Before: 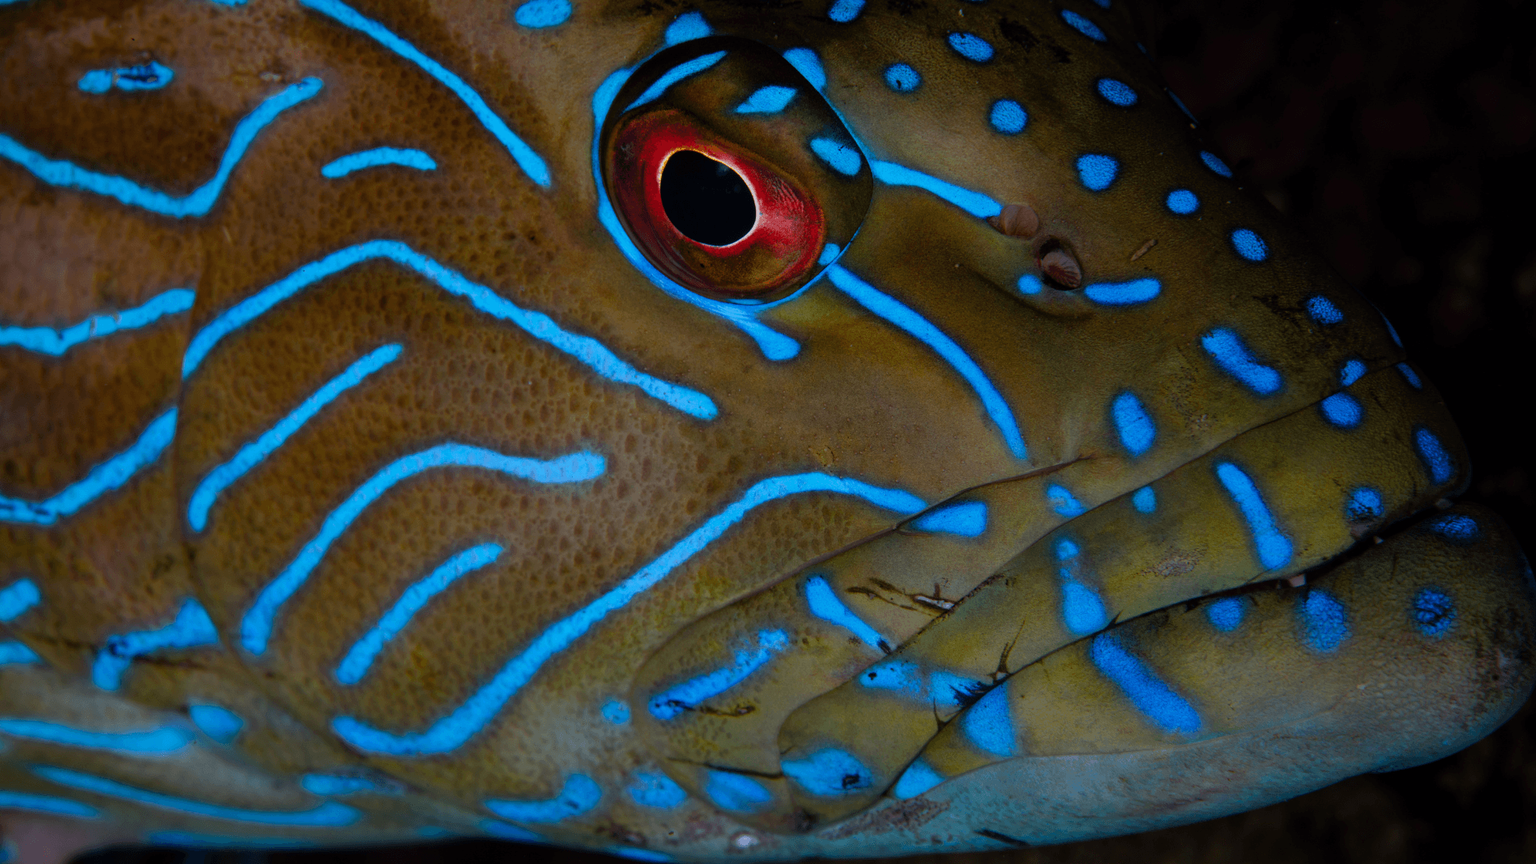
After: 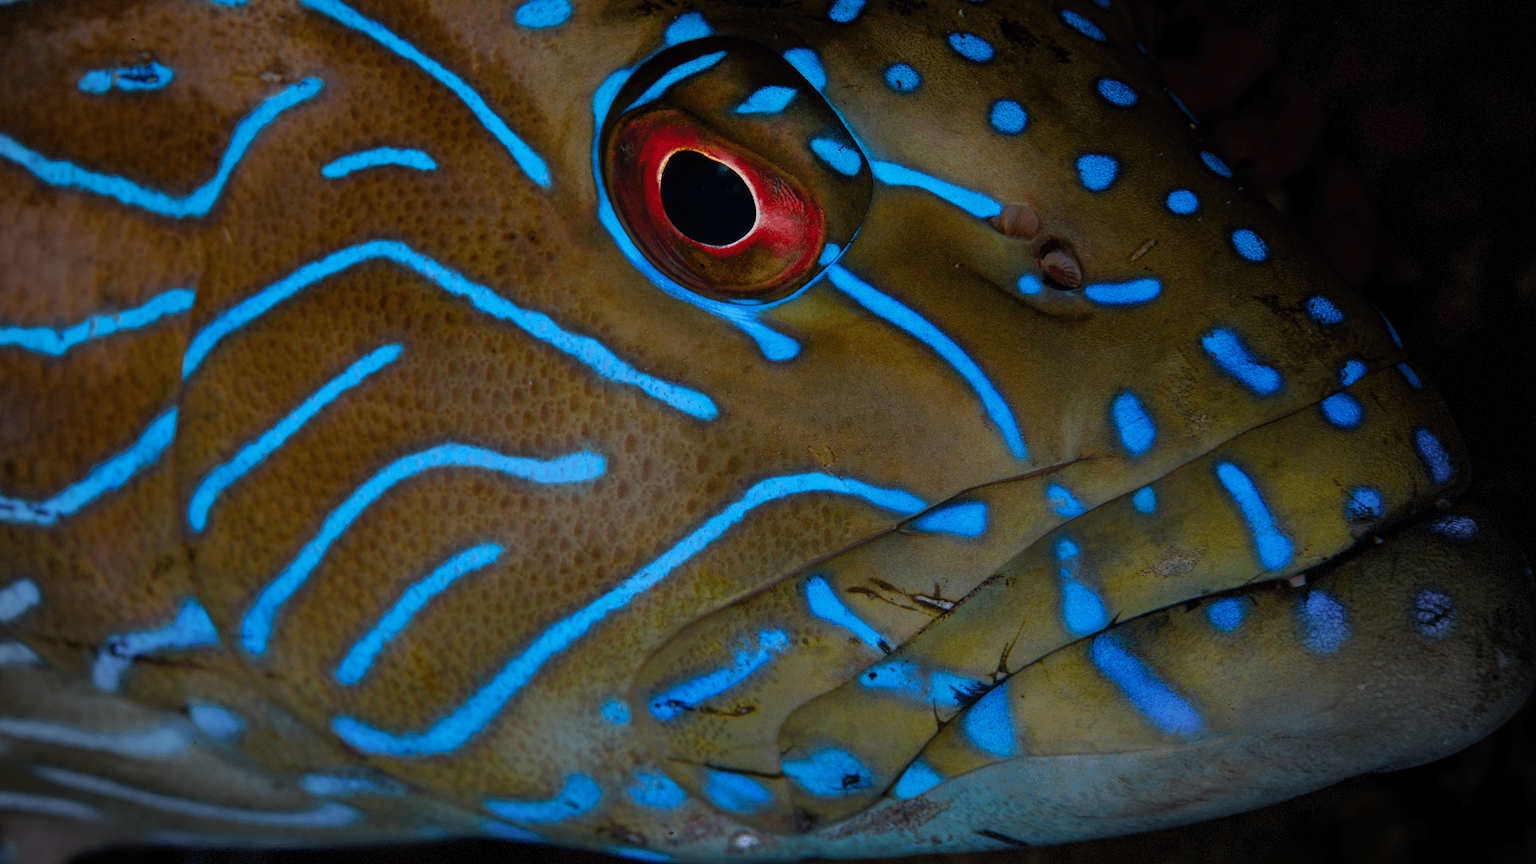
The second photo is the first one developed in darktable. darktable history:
vignetting: fall-off start 90.45%, fall-off radius 38.62%, center (-0.065, -0.308), width/height ratio 1.224, shape 1.29, dithering 8-bit output
